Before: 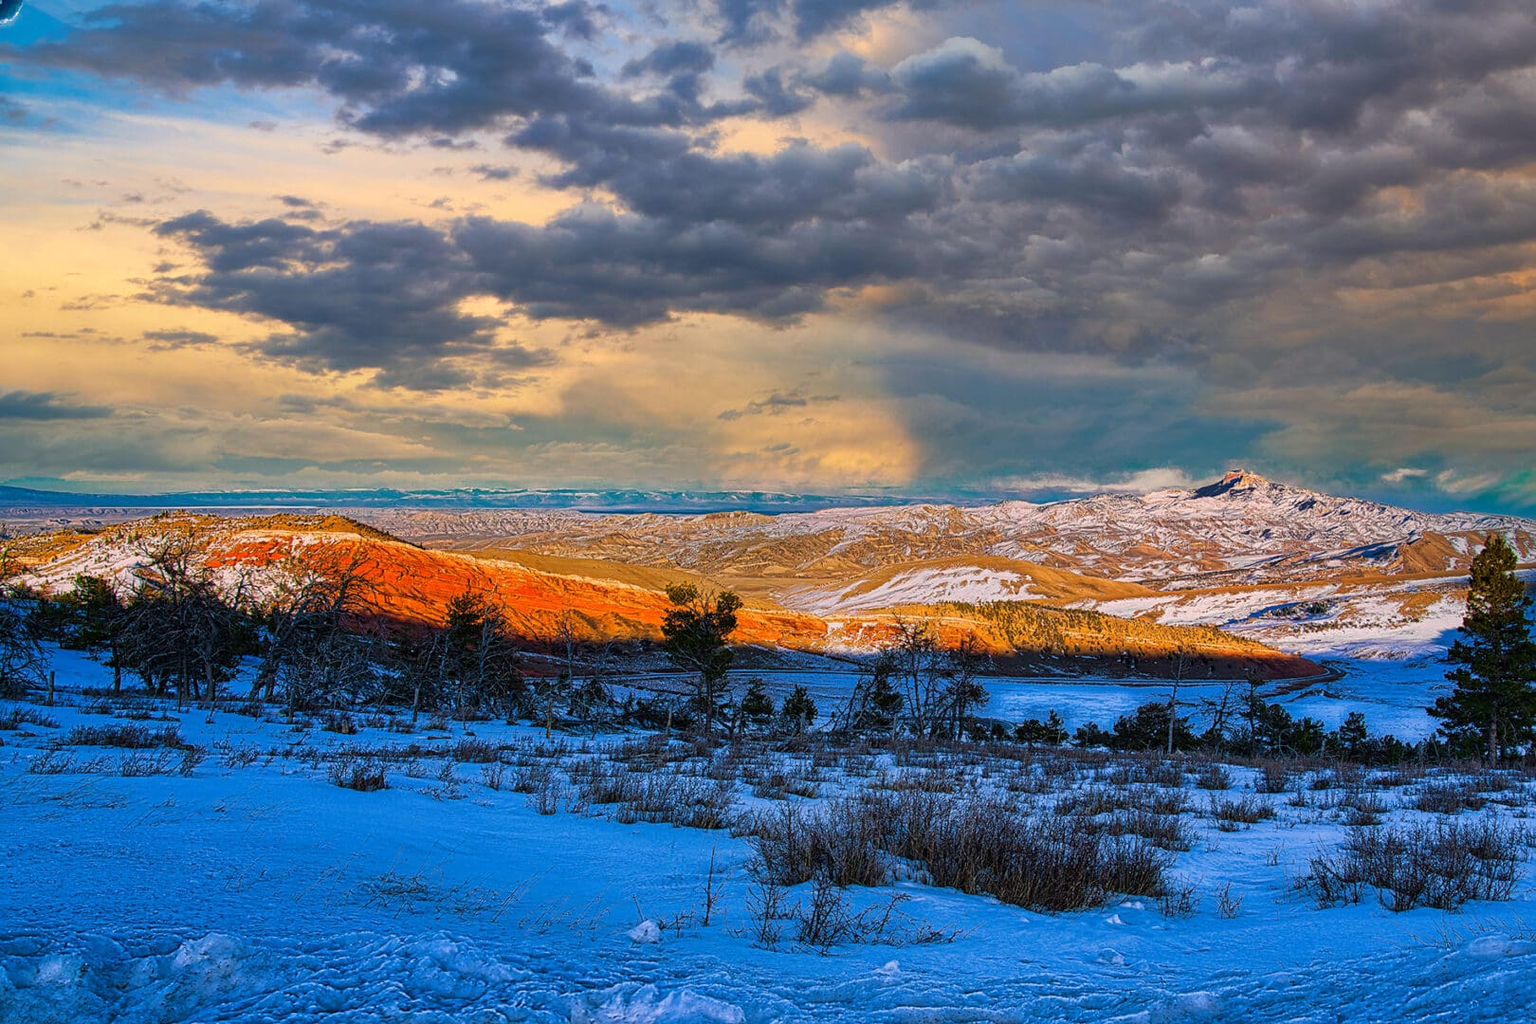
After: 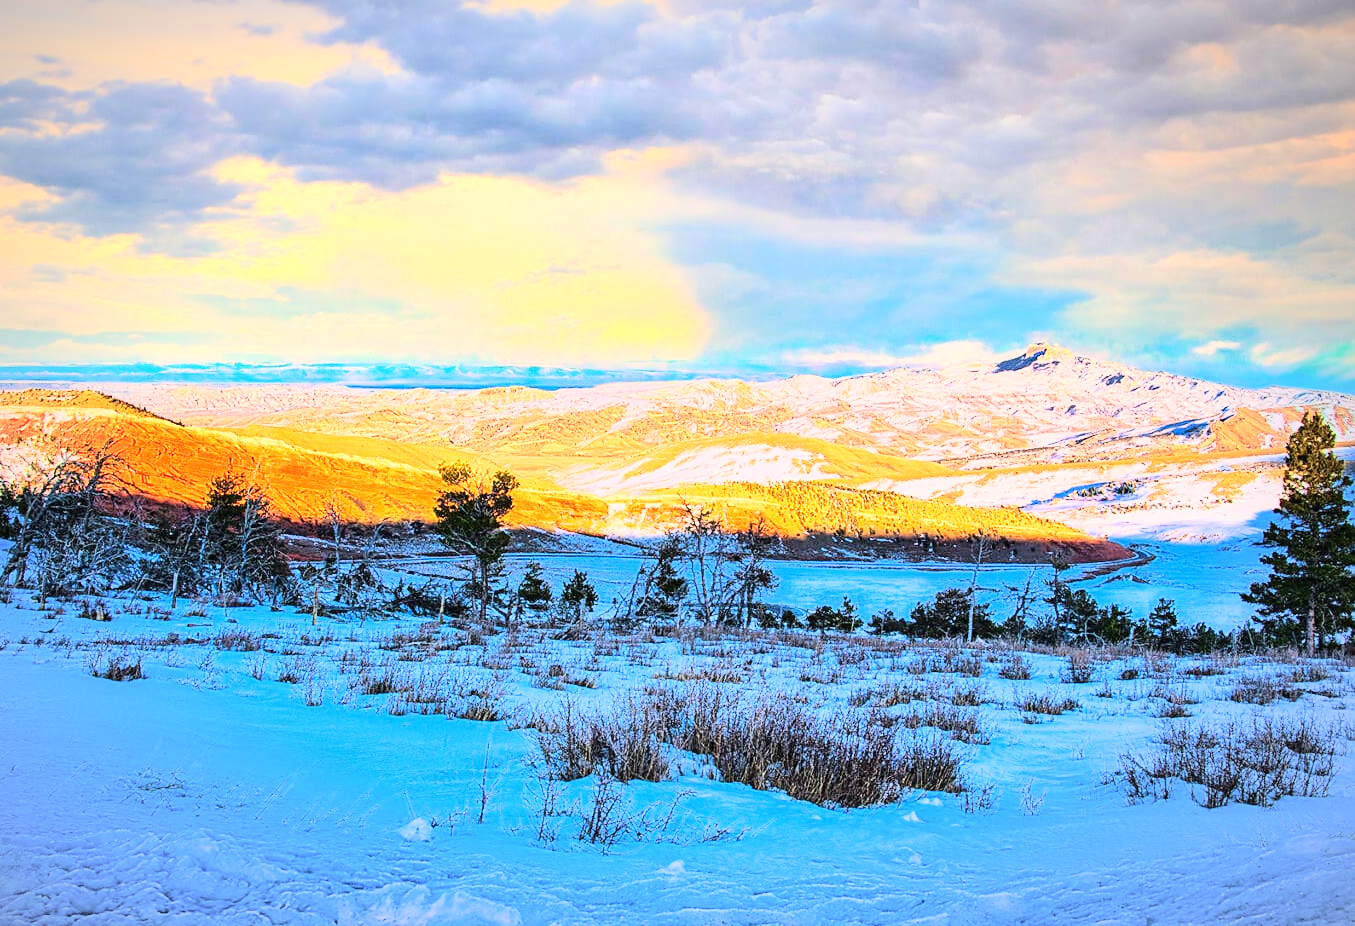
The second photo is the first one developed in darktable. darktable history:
vignetting: fall-off radius 70%, automatic ratio true
crop: left 16.315%, top 14.246%
tone curve: curves: ch0 [(0, 0) (0.417, 0.851) (1, 1)]
